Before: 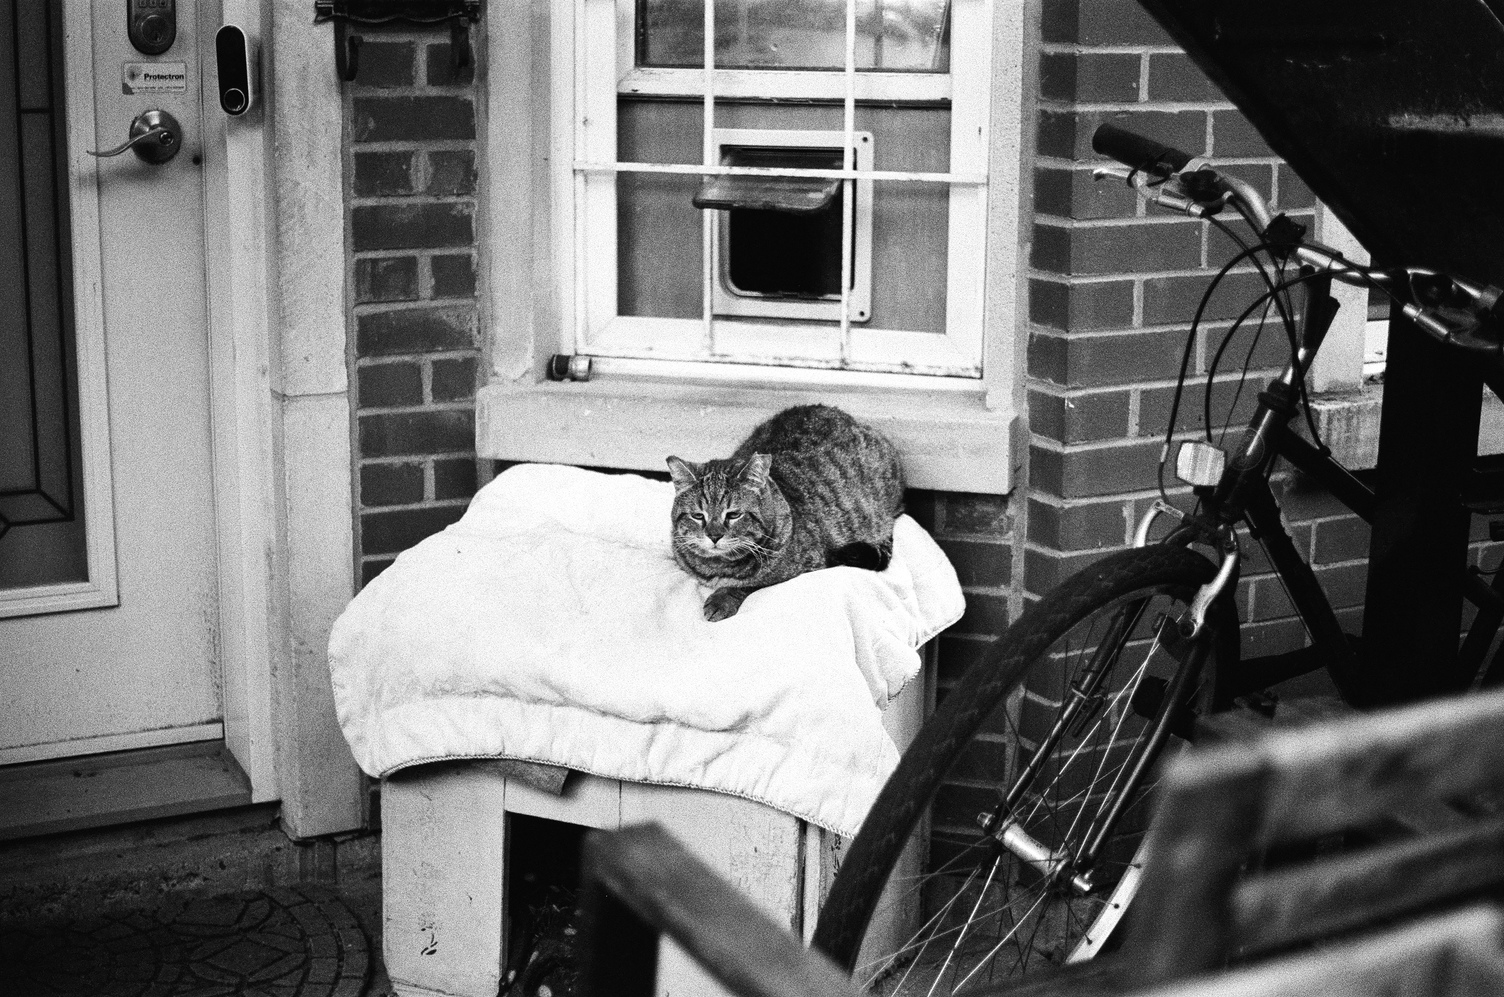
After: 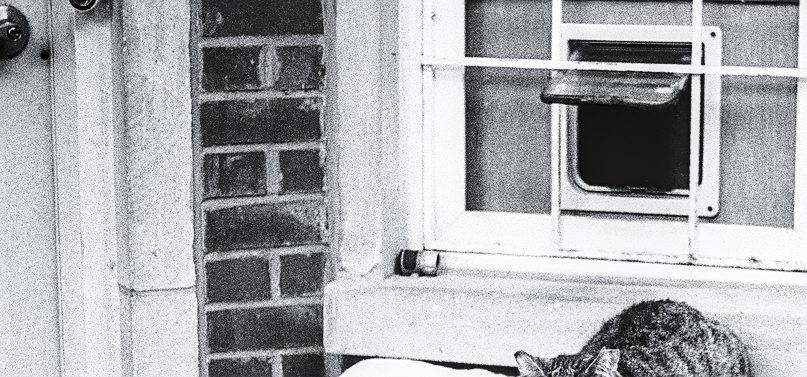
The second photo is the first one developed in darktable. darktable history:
base curve: curves: ch0 [(0, 0) (0.028, 0.03) (0.121, 0.232) (0.46, 0.748) (0.859, 0.968) (1, 1)], preserve colors none
white balance: red 0.976, blue 1.04
shadows and highlights: radius 334.93, shadows 63.48, highlights 6.06, compress 87.7%, highlights color adjustment 39.73%, soften with gaussian
local contrast: on, module defaults
tone equalizer: on, module defaults
color zones: curves: ch0 [(0.826, 0.353)]; ch1 [(0.242, 0.647) (0.889, 0.342)]; ch2 [(0.246, 0.089) (0.969, 0.068)]
sharpen: on, module defaults
crop: left 10.121%, top 10.631%, right 36.218%, bottom 51.526%
